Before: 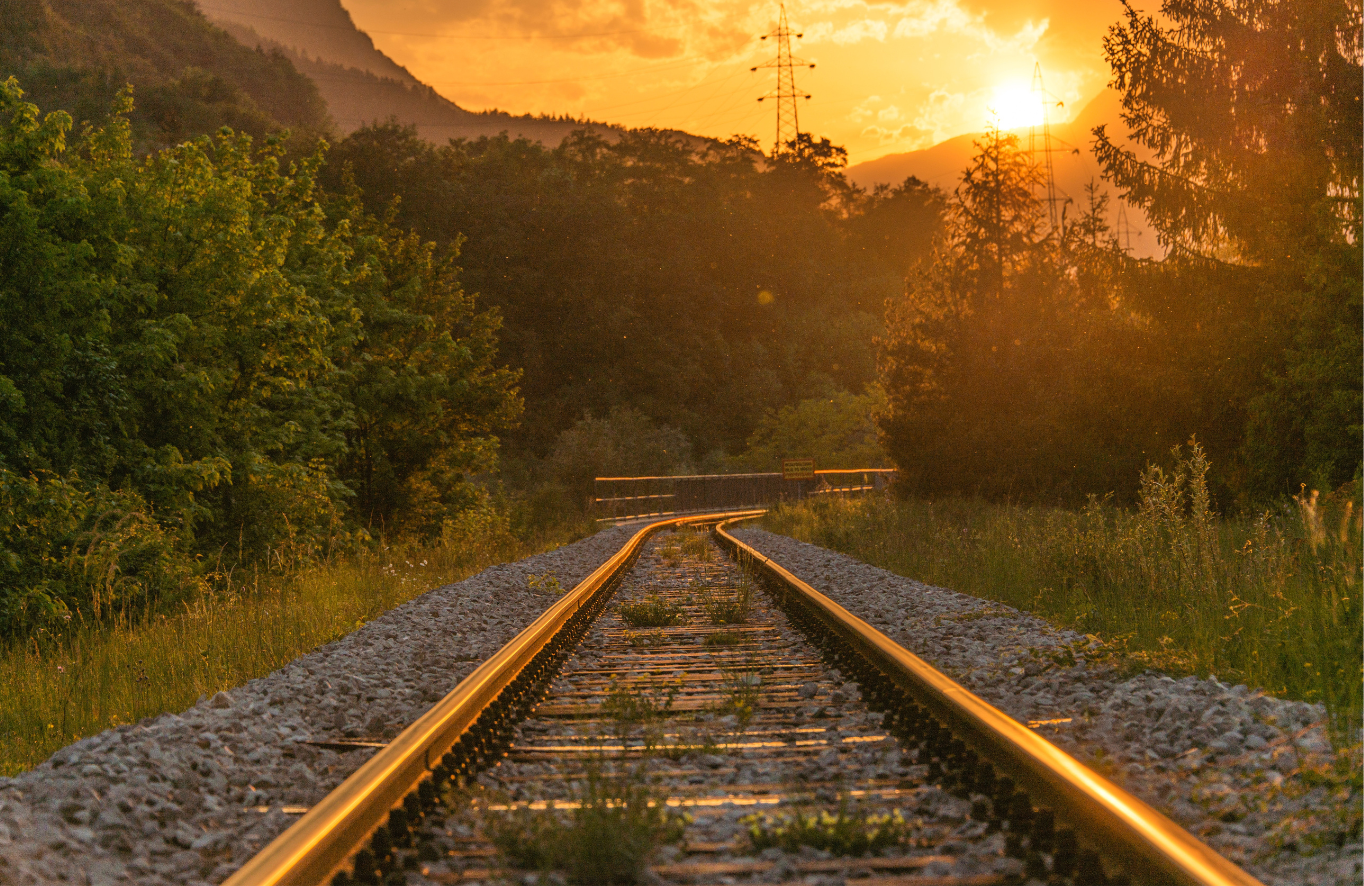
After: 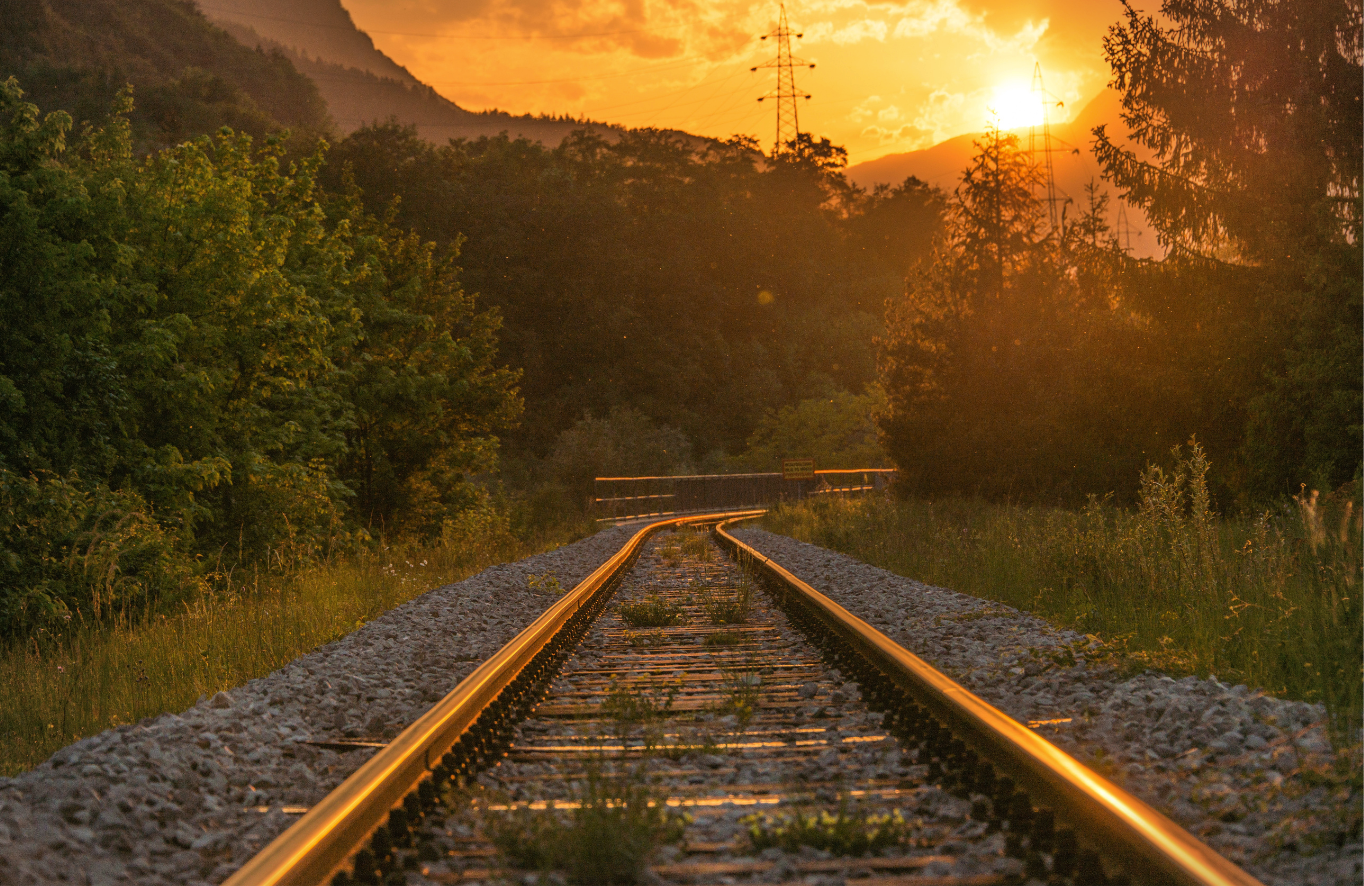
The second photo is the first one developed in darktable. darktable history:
tone curve: curves: ch0 [(0, 0) (0.641, 0.595) (1, 1)], preserve colors none
vignetting: brightness -0.577, saturation -0.257, unbound false
